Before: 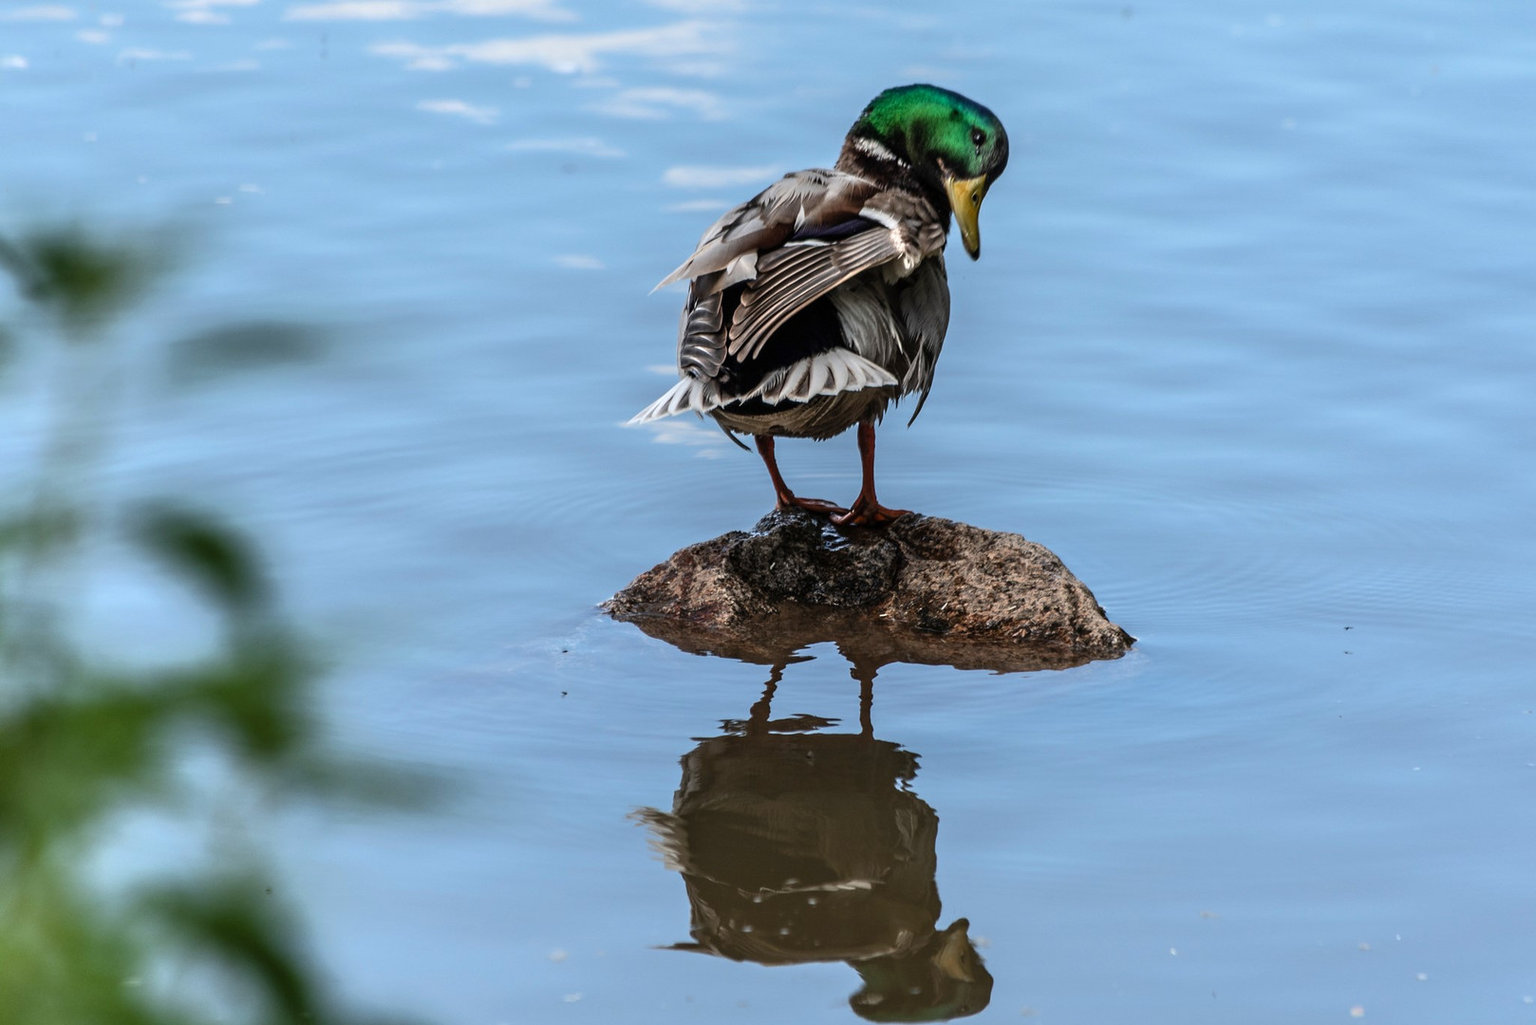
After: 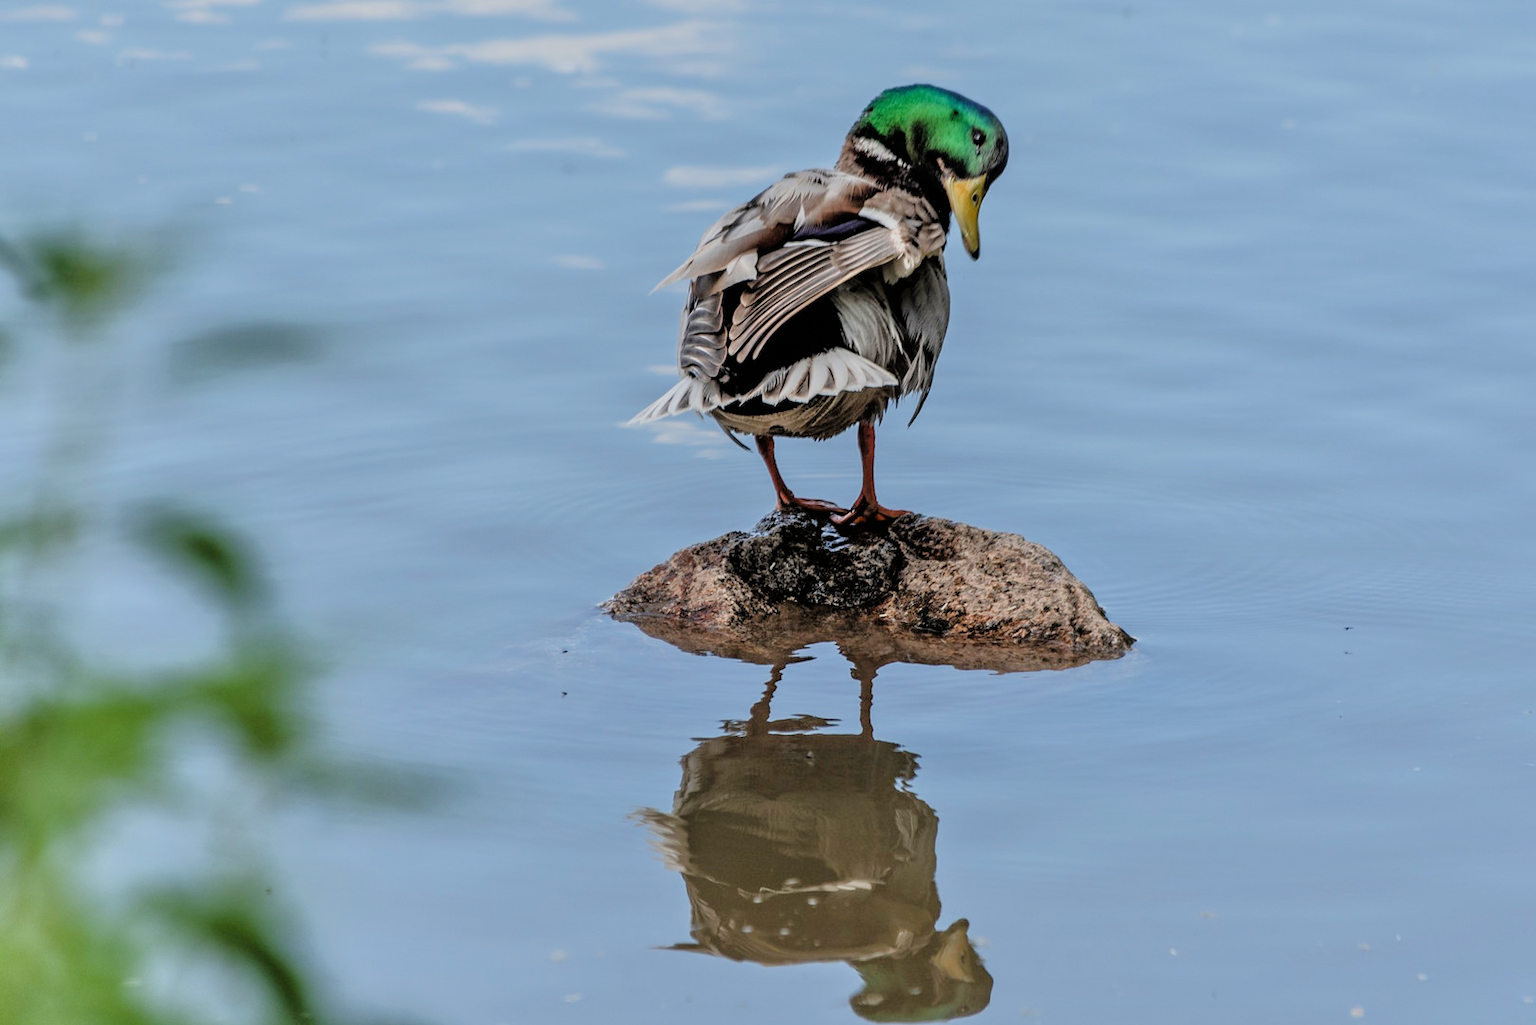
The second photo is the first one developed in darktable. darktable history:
tone equalizer: -7 EV 0.15 EV, -6 EV 0.6 EV, -5 EV 1.15 EV, -4 EV 1.33 EV, -3 EV 1.15 EV, -2 EV 0.6 EV, -1 EV 0.15 EV, mask exposure compensation -0.5 EV
filmic rgb: black relative exposure -7.65 EV, white relative exposure 4.56 EV, hardness 3.61
